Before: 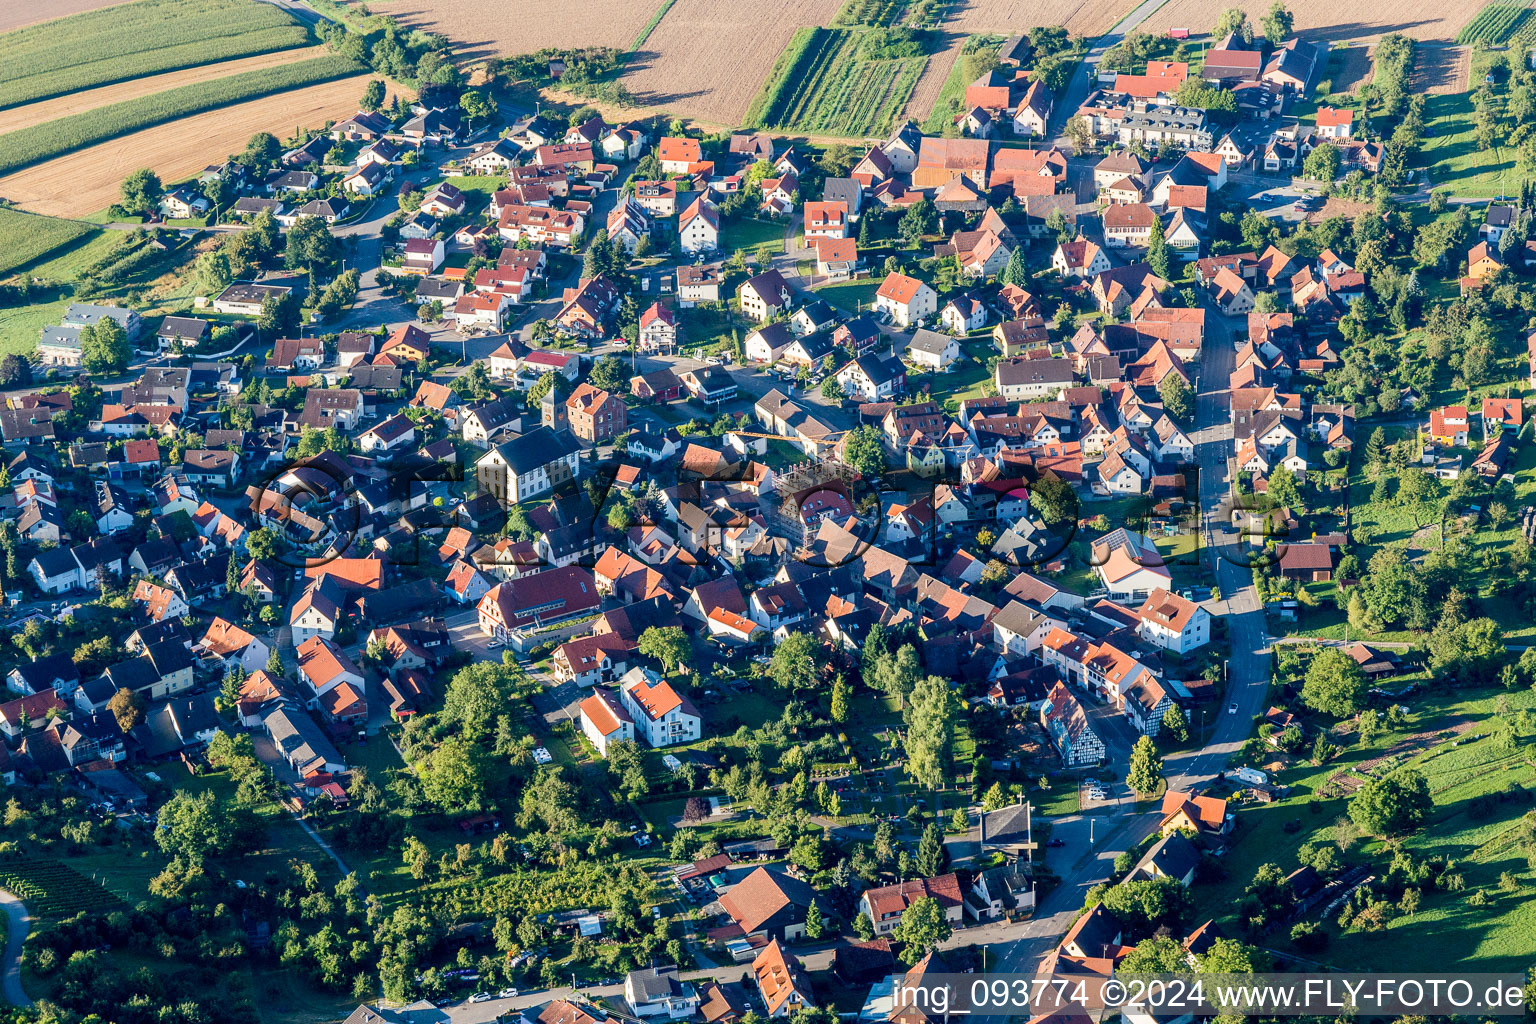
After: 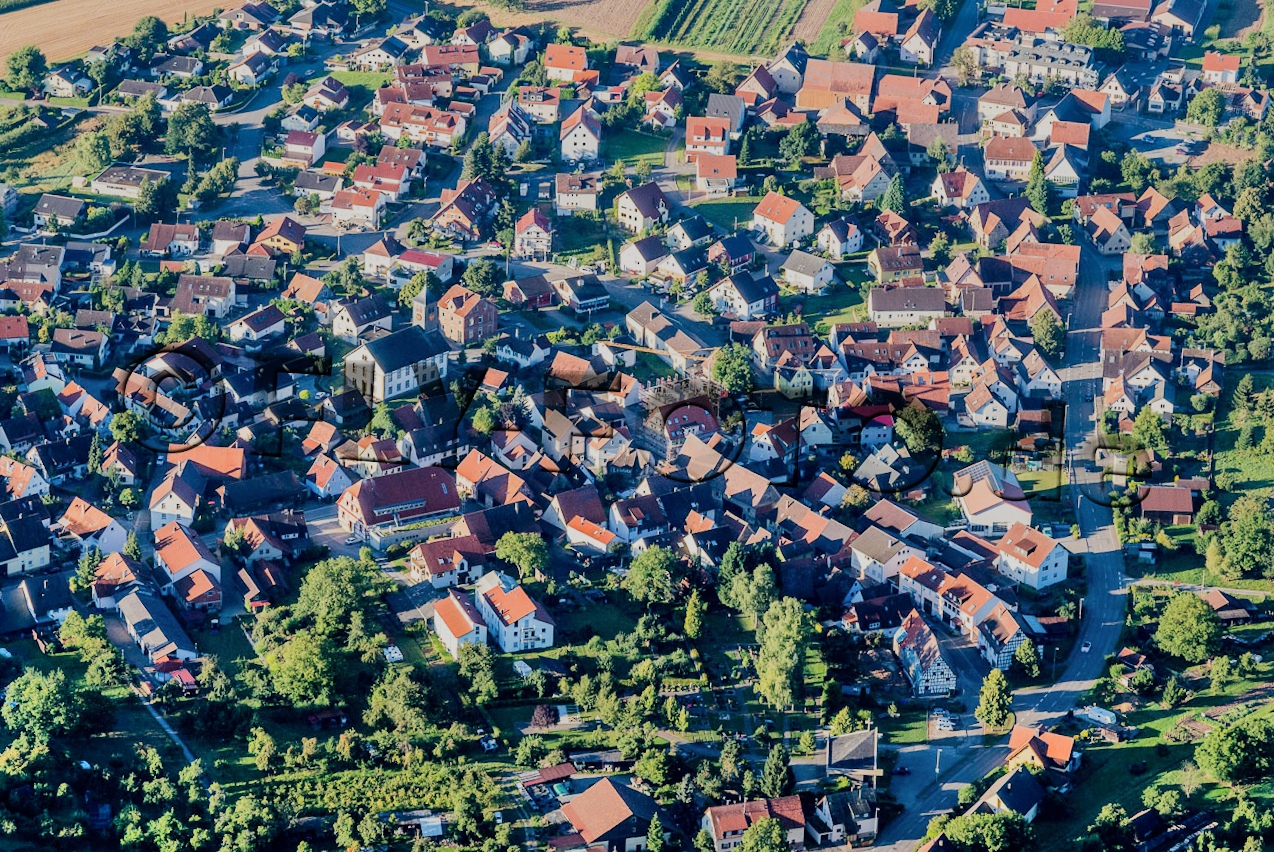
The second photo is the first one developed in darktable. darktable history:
crop and rotate: angle -3.3°, left 5.344%, top 5.18%, right 4.66%, bottom 4.462%
shadows and highlights: shadows 52.05, highlights -28.43, soften with gaussian
filmic rgb: black relative exposure -7.65 EV, white relative exposure 4.56 EV, hardness 3.61
